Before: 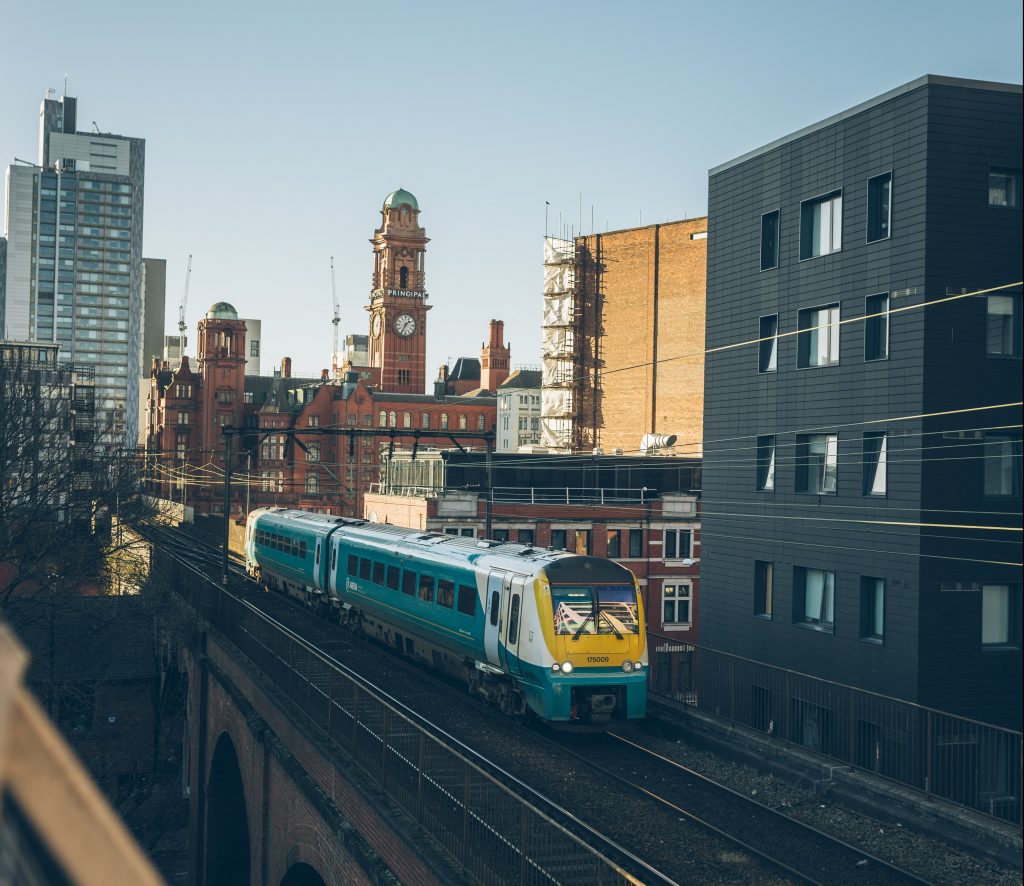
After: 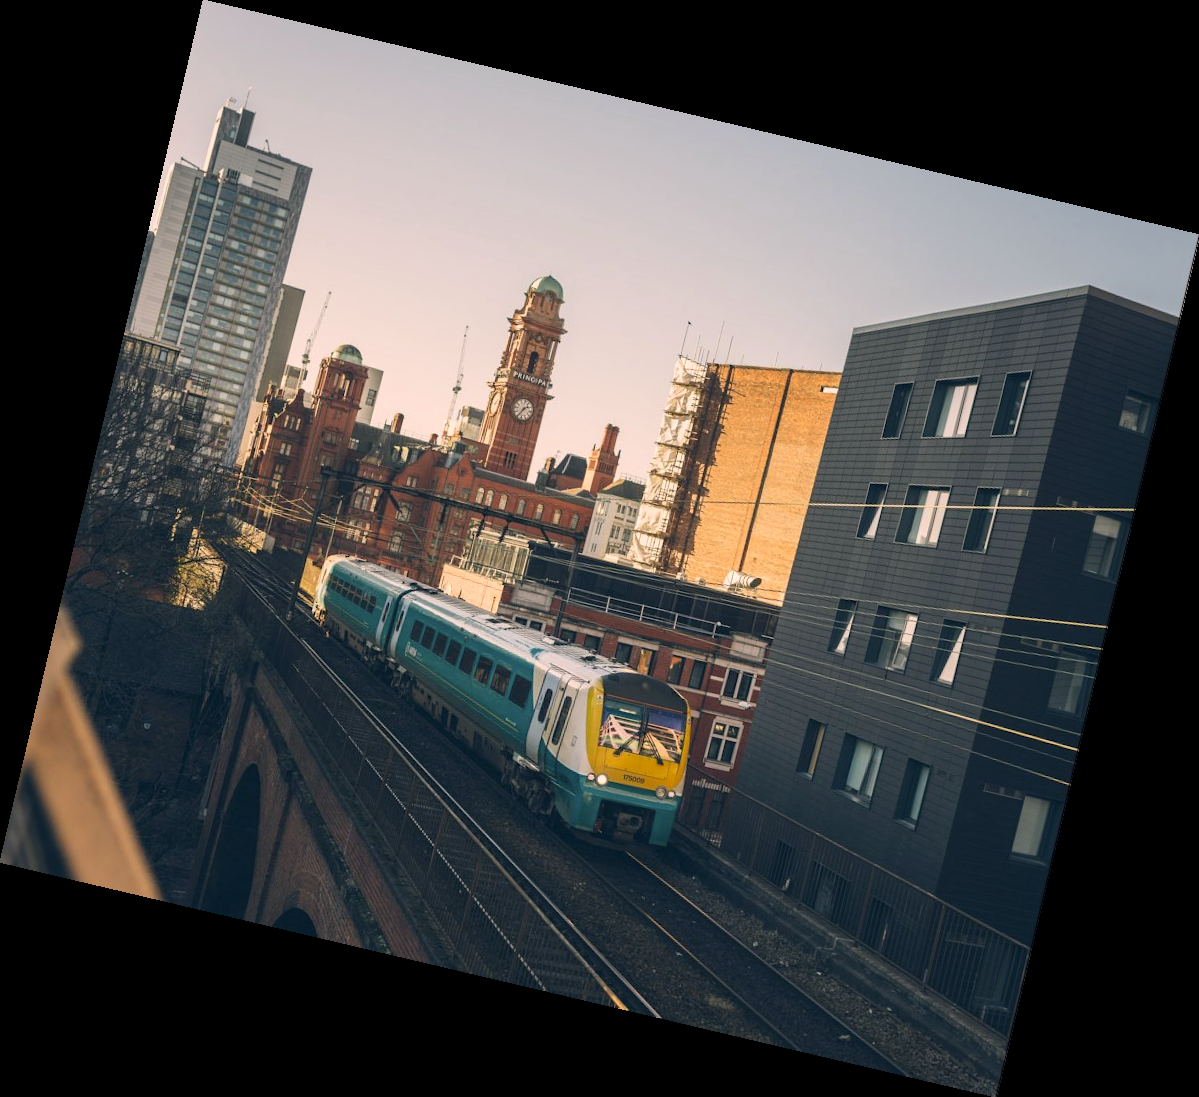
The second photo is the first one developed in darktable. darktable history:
color correction: highlights a* 11.96, highlights b* 11.58
rotate and perspective: rotation 13.27°, automatic cropping off
